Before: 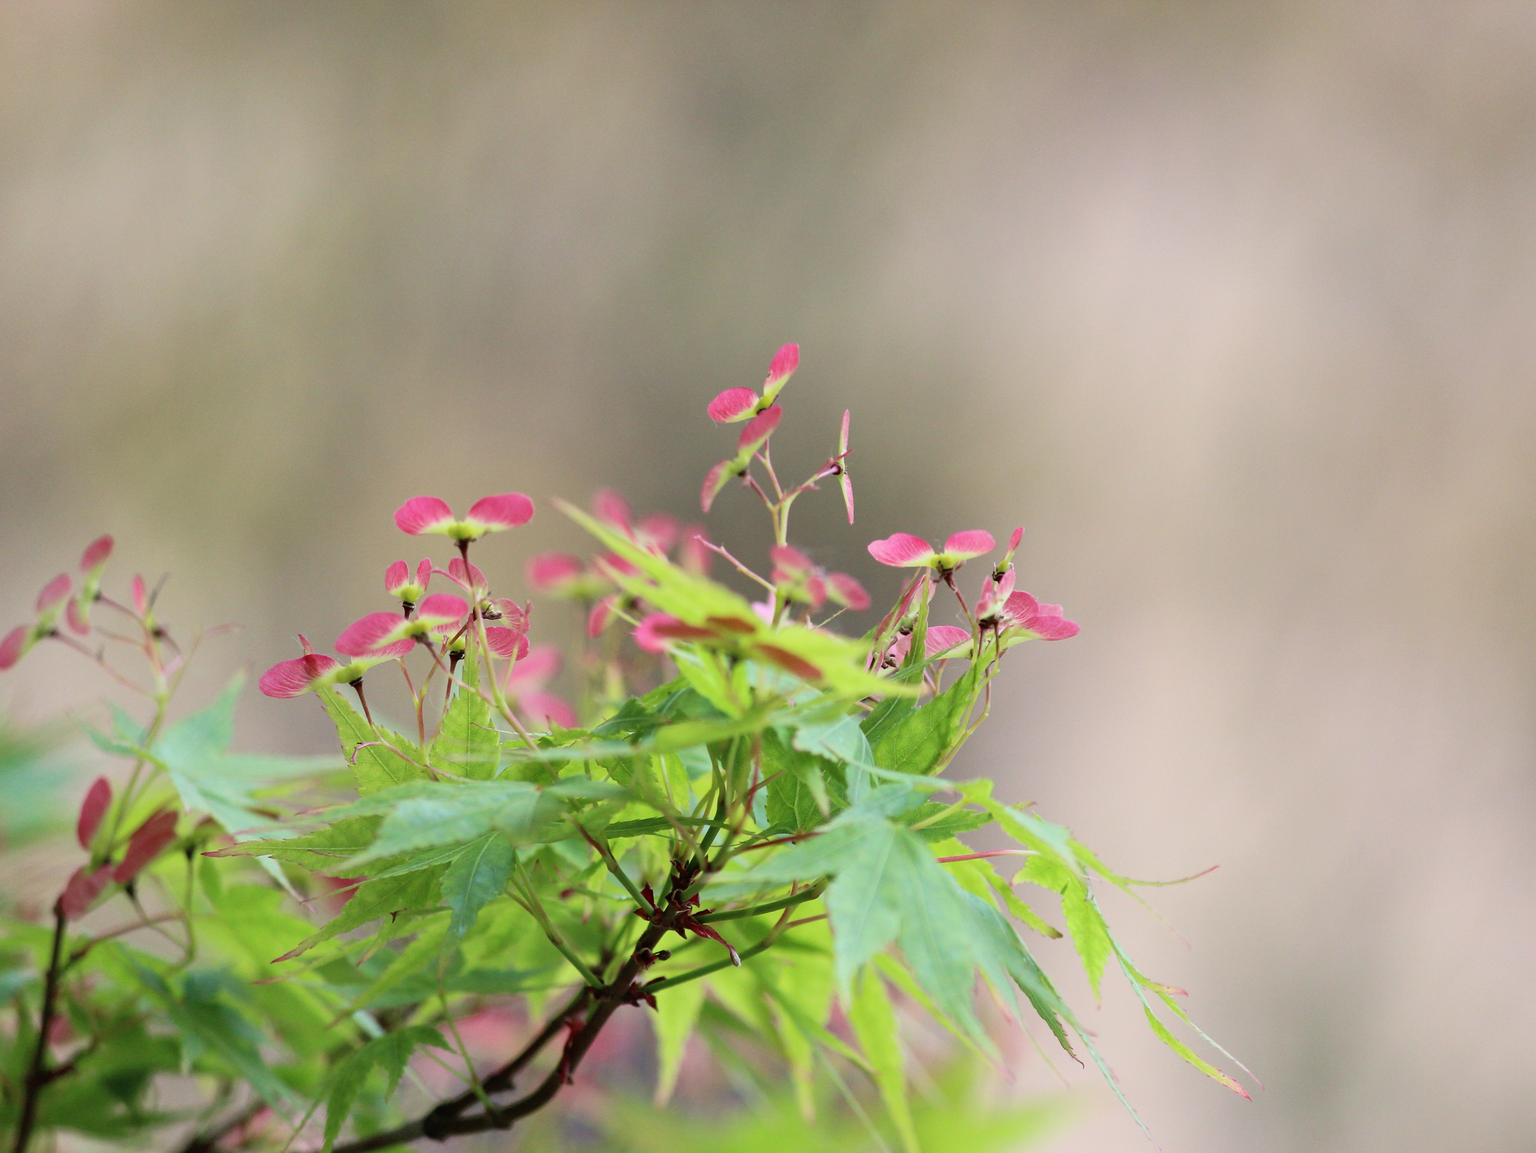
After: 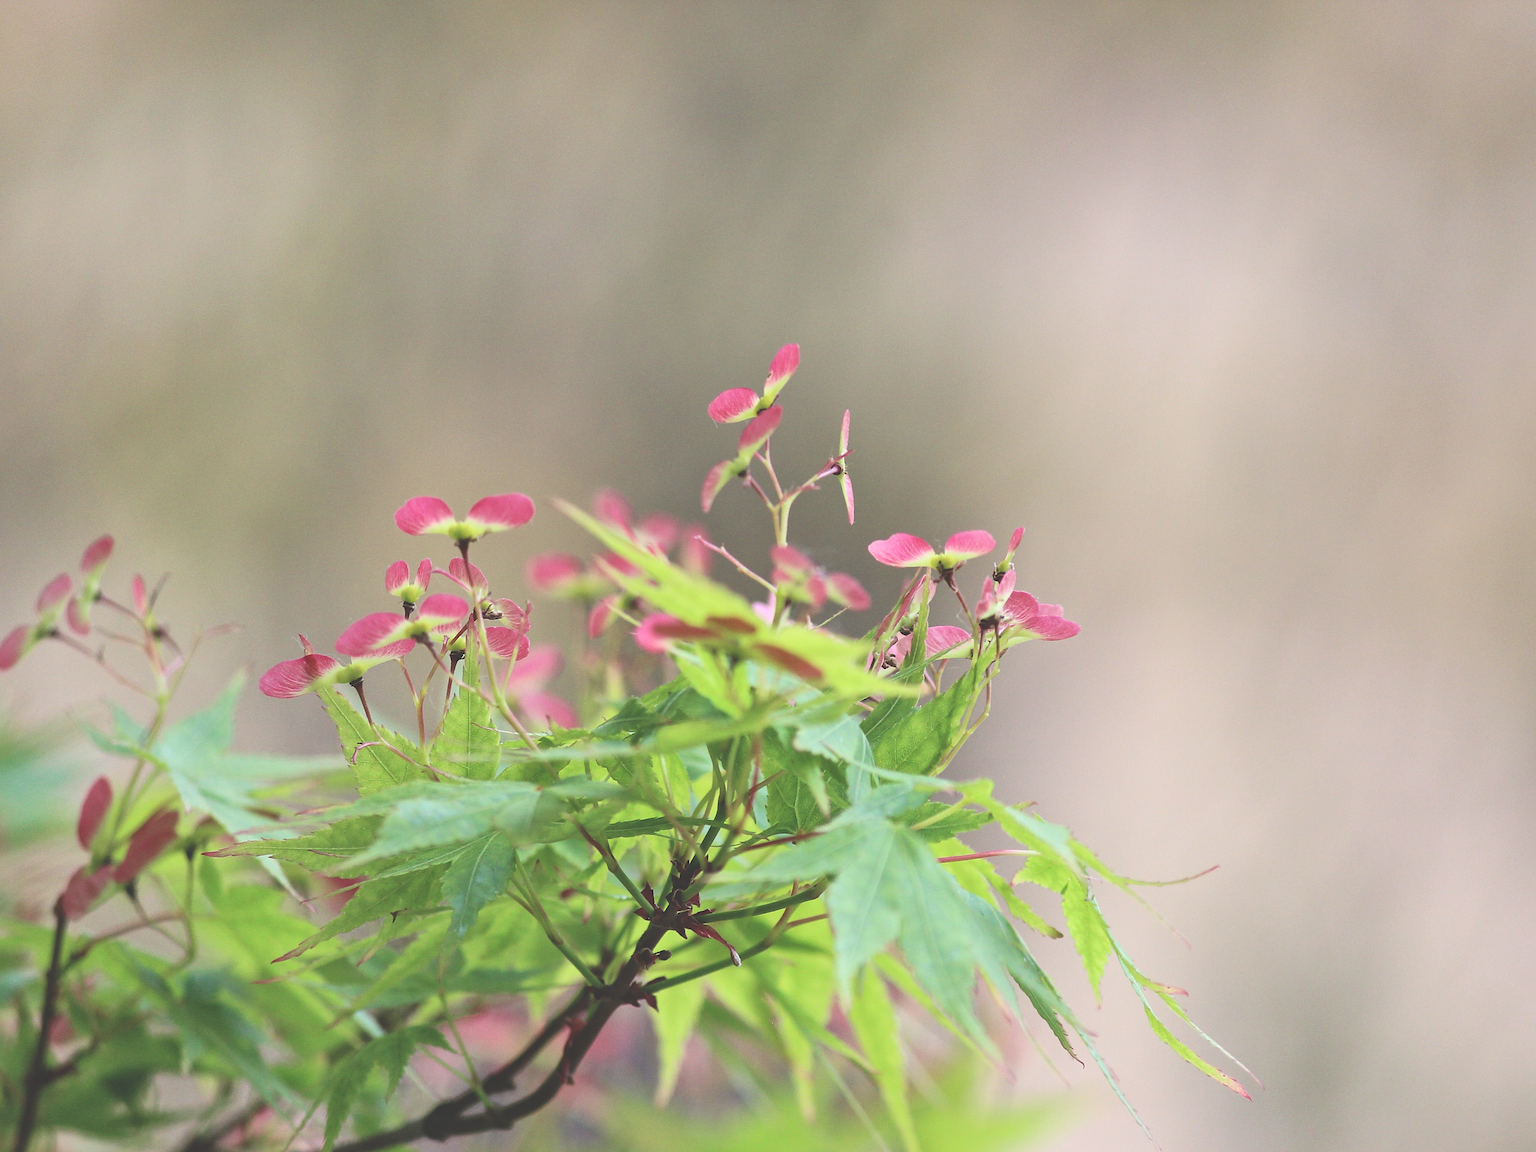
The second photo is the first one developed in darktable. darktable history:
exposure: black level correction -0.042, exposure 0.063 EV, compensate highlight preservation false
sharpen: on, module defaults
local contrast: mode bilateral grid, contrast 19, coarseness 49, detail 120%, midtone range 0.2
